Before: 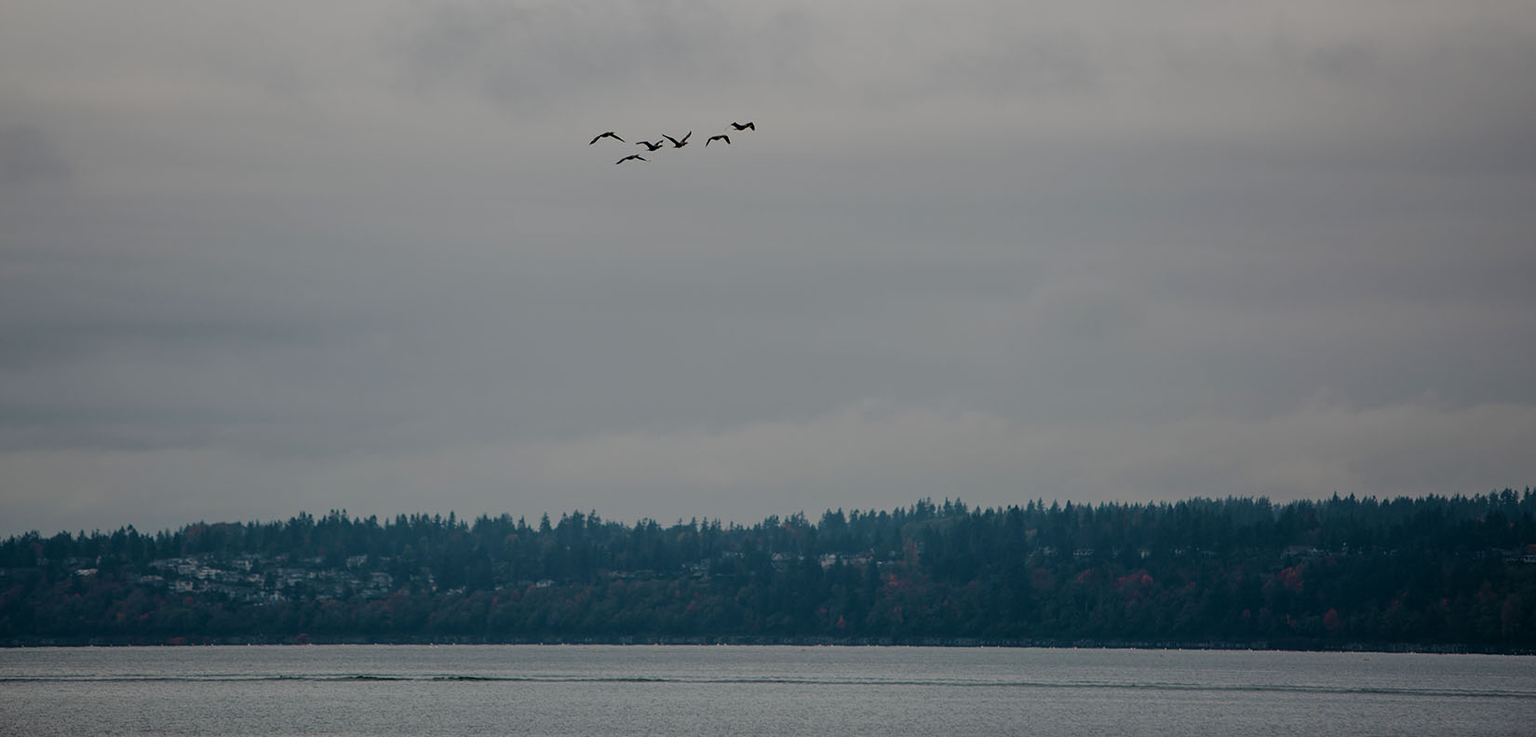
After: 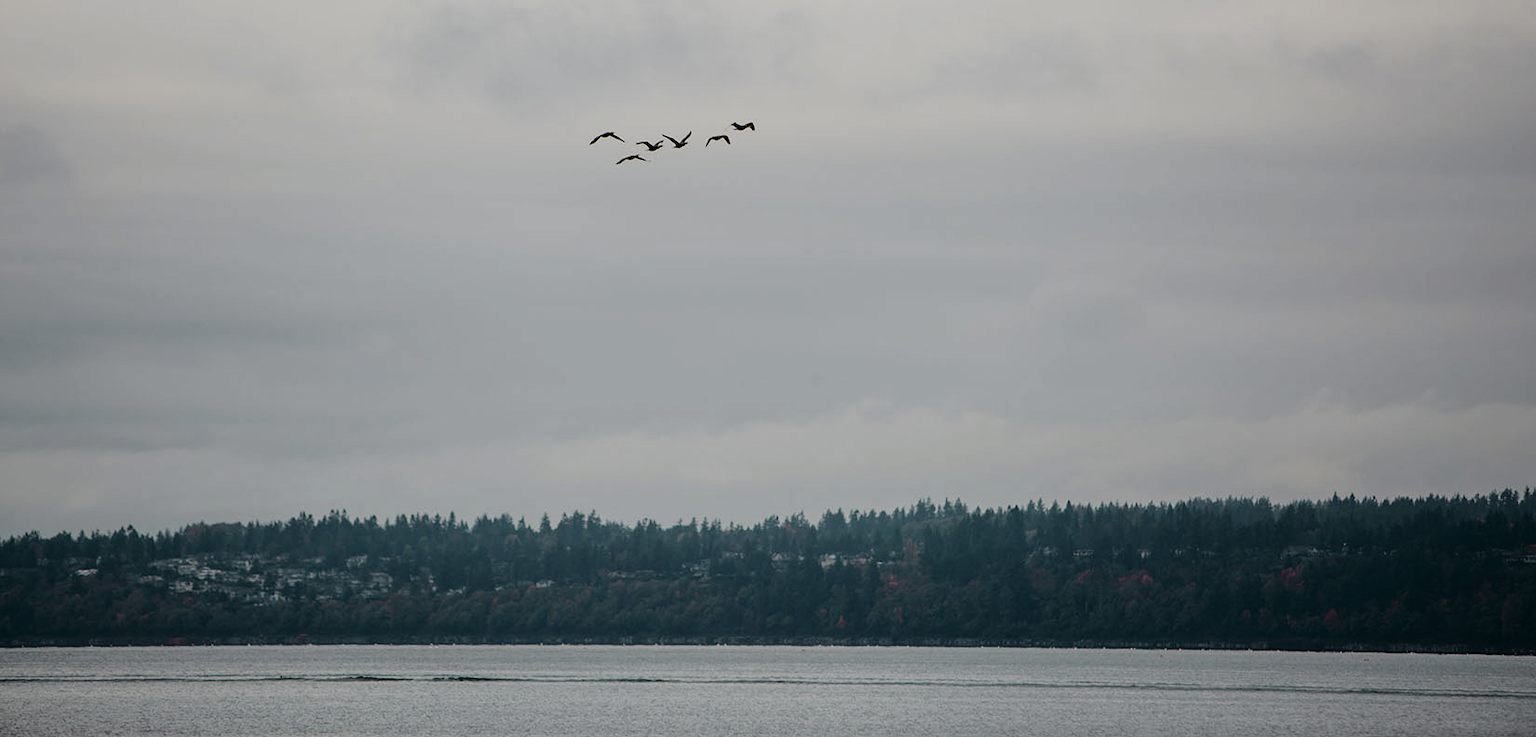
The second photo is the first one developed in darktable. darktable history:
tone curve: curves: ch0 [(0, 0.005) (0.103, 0.081) (0.196, 0.197) (0.391, 0.469) (0.491, 0.585) (0.638, 0.751) (0.822, 0.886) (0.997, 0.959)]; ch1 [(0, 0) (0.172, 0.123) (0.324, 0.253) (0.396, 0.388) (0.474, 0.479) (0.499, 0.498) (0.529, 0.528) (0.579, 0.614) (0.633, 0.677) (0.812, 0.856) (1, 1)]; ch2 [(0, 0) (0.411, 0.424) (0.459, 0.478) (0.5, 0.501) (0.517, 0.526) (0.553, 0.583) (0.609, 0.646) (0.708, 0.768) (0.839, 0.916) (1, 1)], color space Lab, independent channels, preserve colors none
